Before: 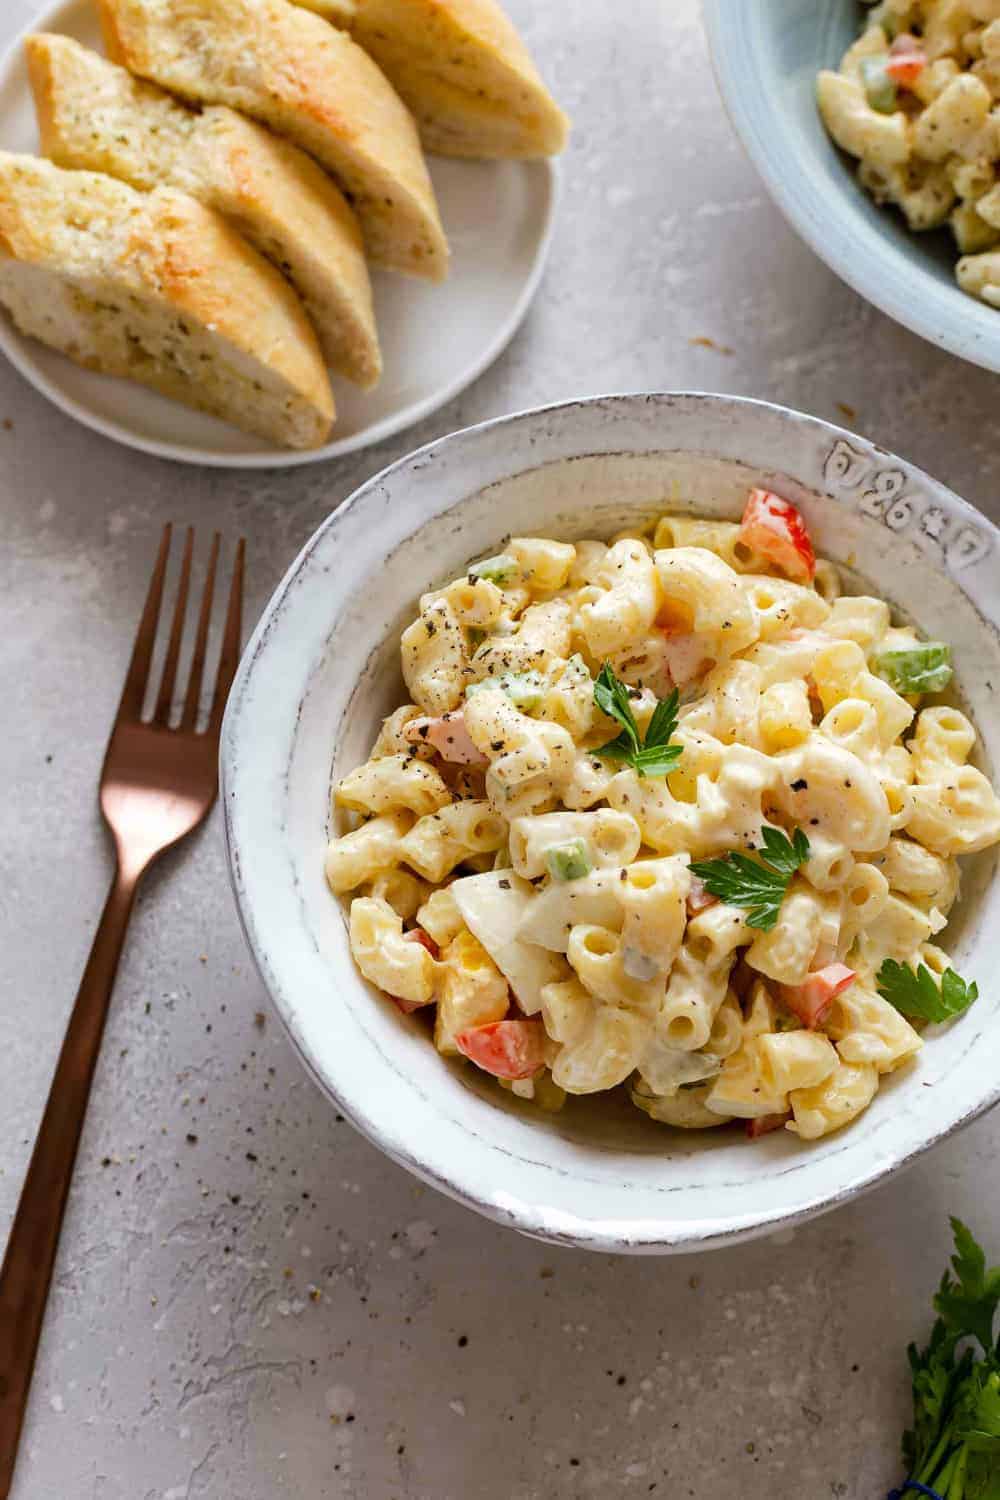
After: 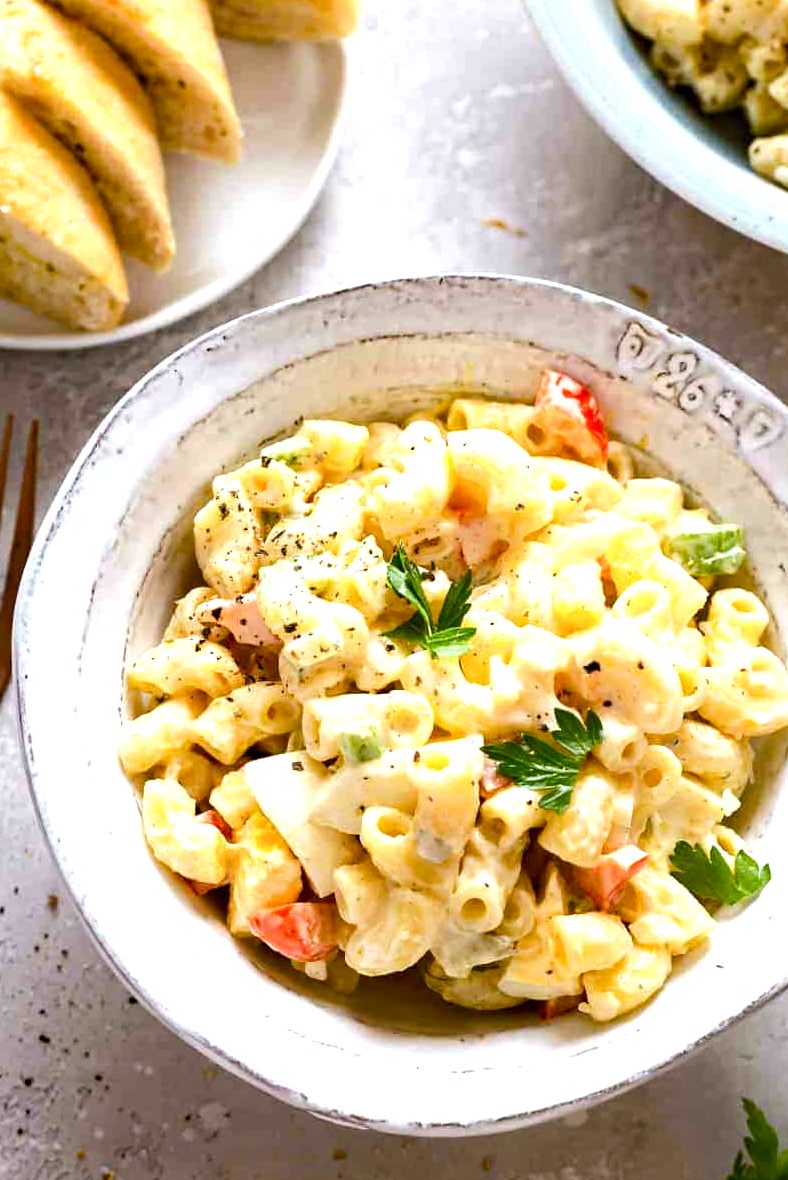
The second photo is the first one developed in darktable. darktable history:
tone equalizer: -8 EV -0.001 EV, -7 EV 0.001 EV, -6 EV -0.002 EV, -5 EV -0.003 EV, -4 EV -0.062 EV, -3 EV -0.222 EV, -2 EV -0.267 EV, -1 EV 0.105 EV, +0 EV 0.303 EV
color balance rgb: perceptual saturation grading › global saturation 20%, perceptual saturation grading › highlights -25%, perceptual saturation grading › shadows 25%
exposure: exposure 0.6 EV, compensate highlight preservation false
haze removal: compatibility mode true, adaptive false
shadows and highlights: shadows 30.86, highlights 0, soften with gaussian
crop and rotate: left 20.74%, top 7.912%, right 0.375%, bottom 13.378%
